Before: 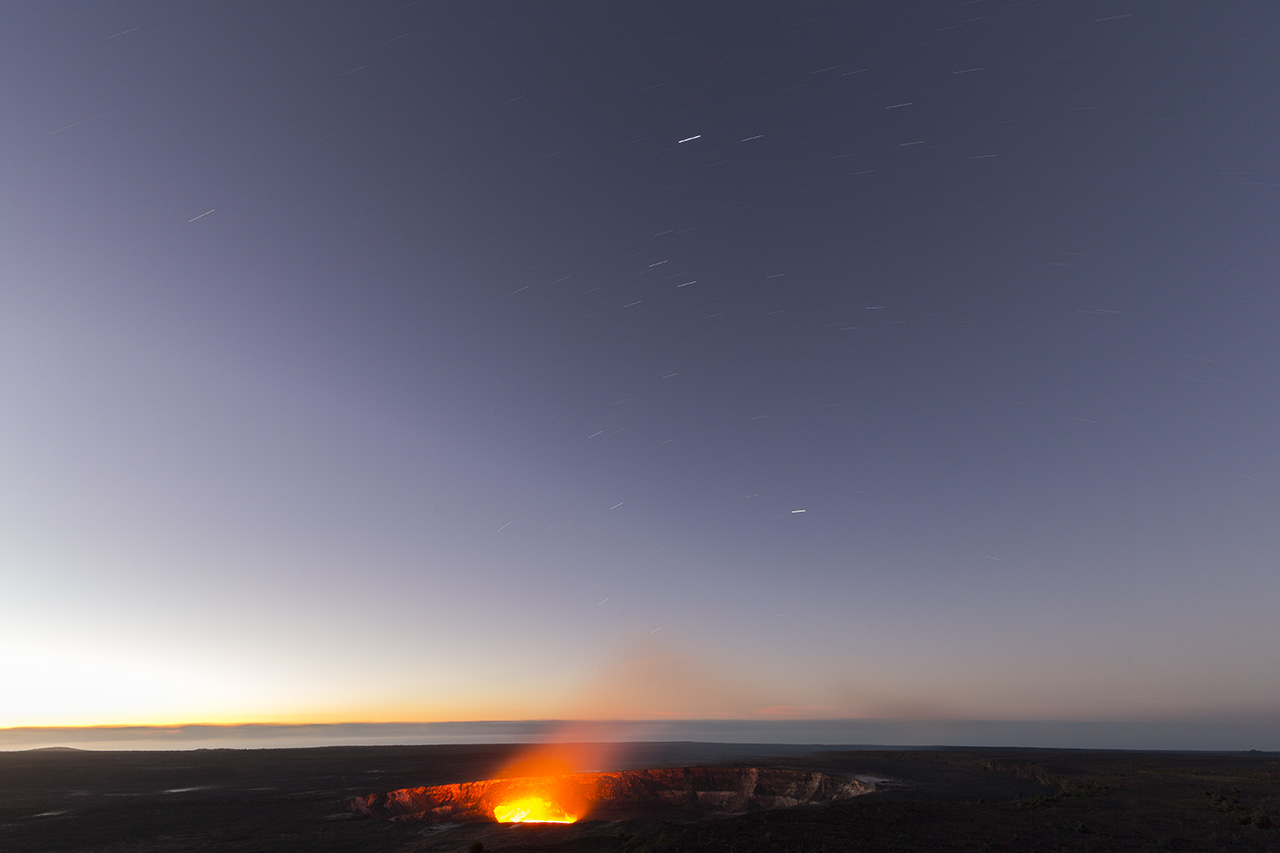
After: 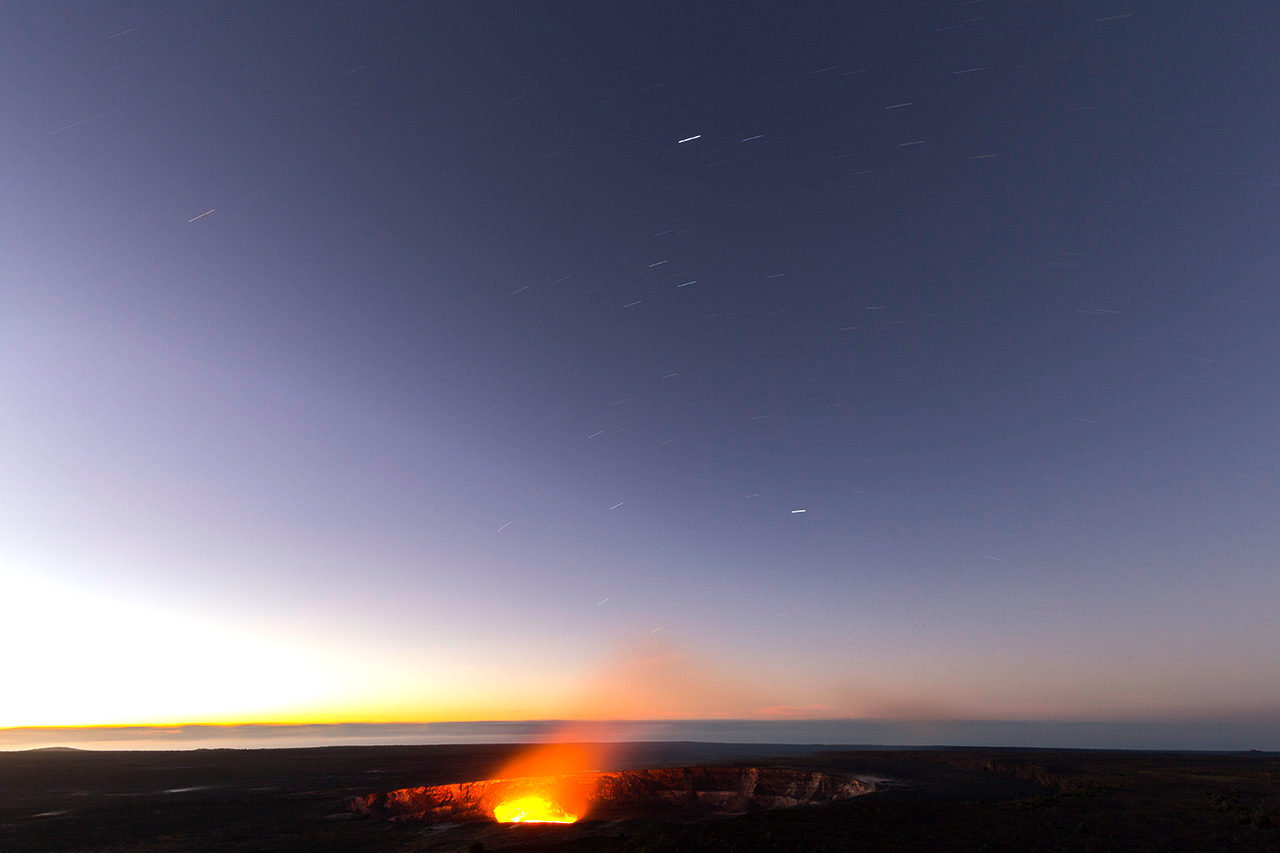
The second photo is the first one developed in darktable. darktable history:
contrast brightness saturation: saturation -0.065
color balance rgb: linear chroma grading › global chroma 25.501%, perceptual saturation grading › global saturation 0.198%, perceptual brilliance grading › global brilliance 14.731%, perceptual brilliance grading › shadows -34.197%, global vibrance 23.712%
